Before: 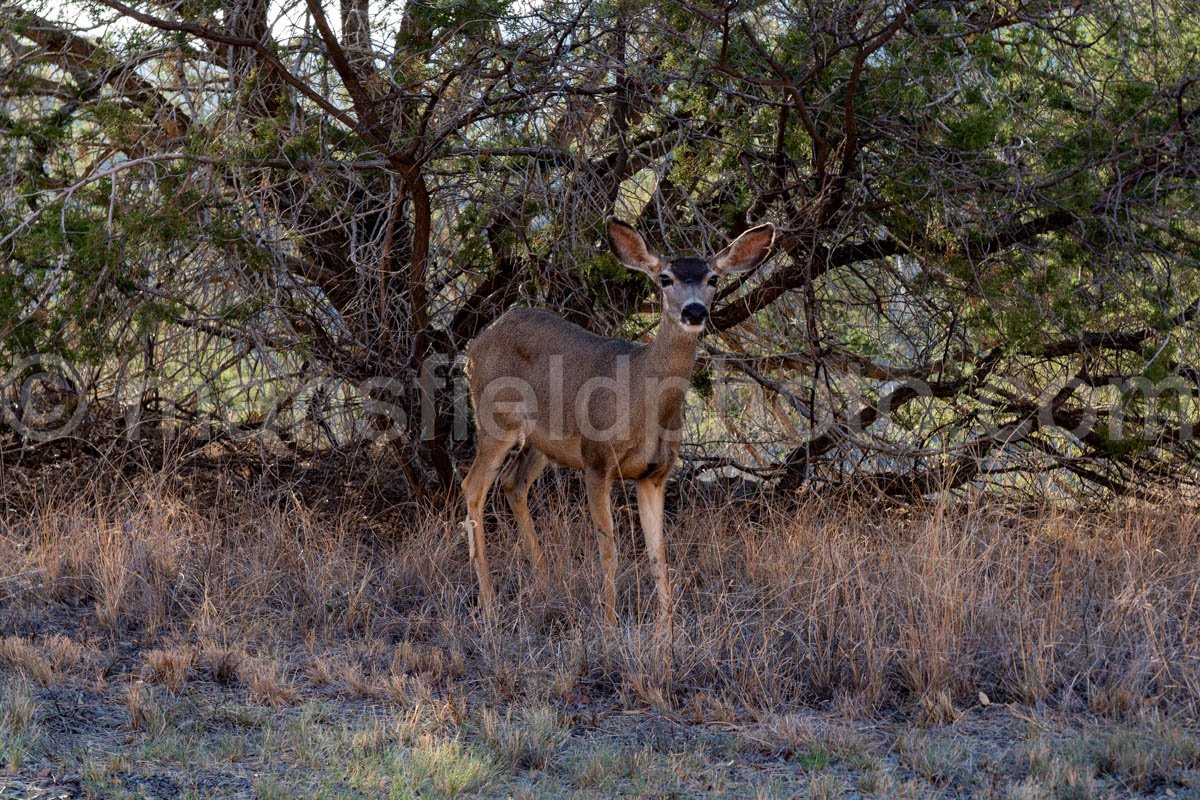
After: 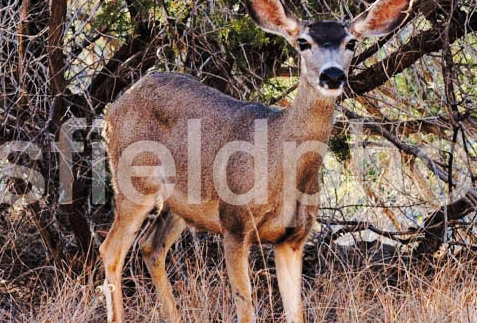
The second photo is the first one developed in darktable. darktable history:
base curve: curves: ch0 [(0, 0) (0.032, 0.037) (0.105, 0.228) (0.435, 0.76) (0.856, 0.983) (1, 1)], preserve colors none
contrast brightness saturation: brightness 0.146
crop: left 30.218%, top 29.564%, right 29.955%, bottom 29.958%
shadows and highlights: soften with gaussian
exposure: exposure -0.143 EV, compensate exposure bias true, compensate highlight preservation false
